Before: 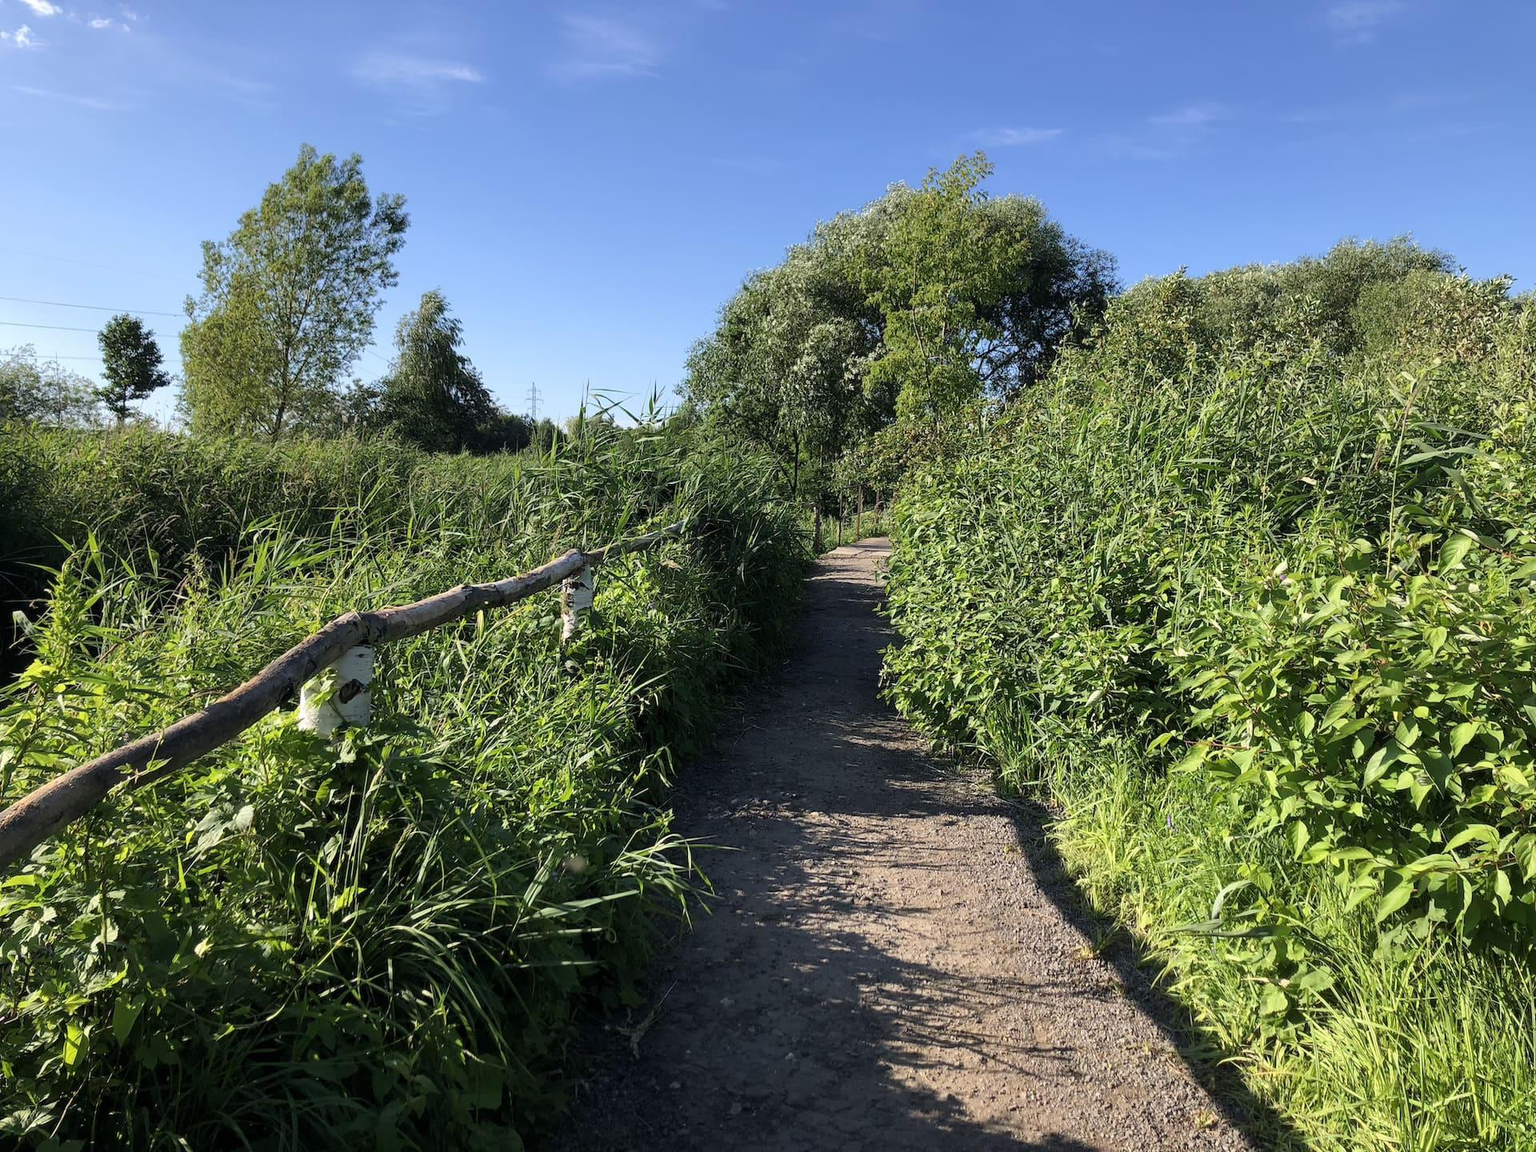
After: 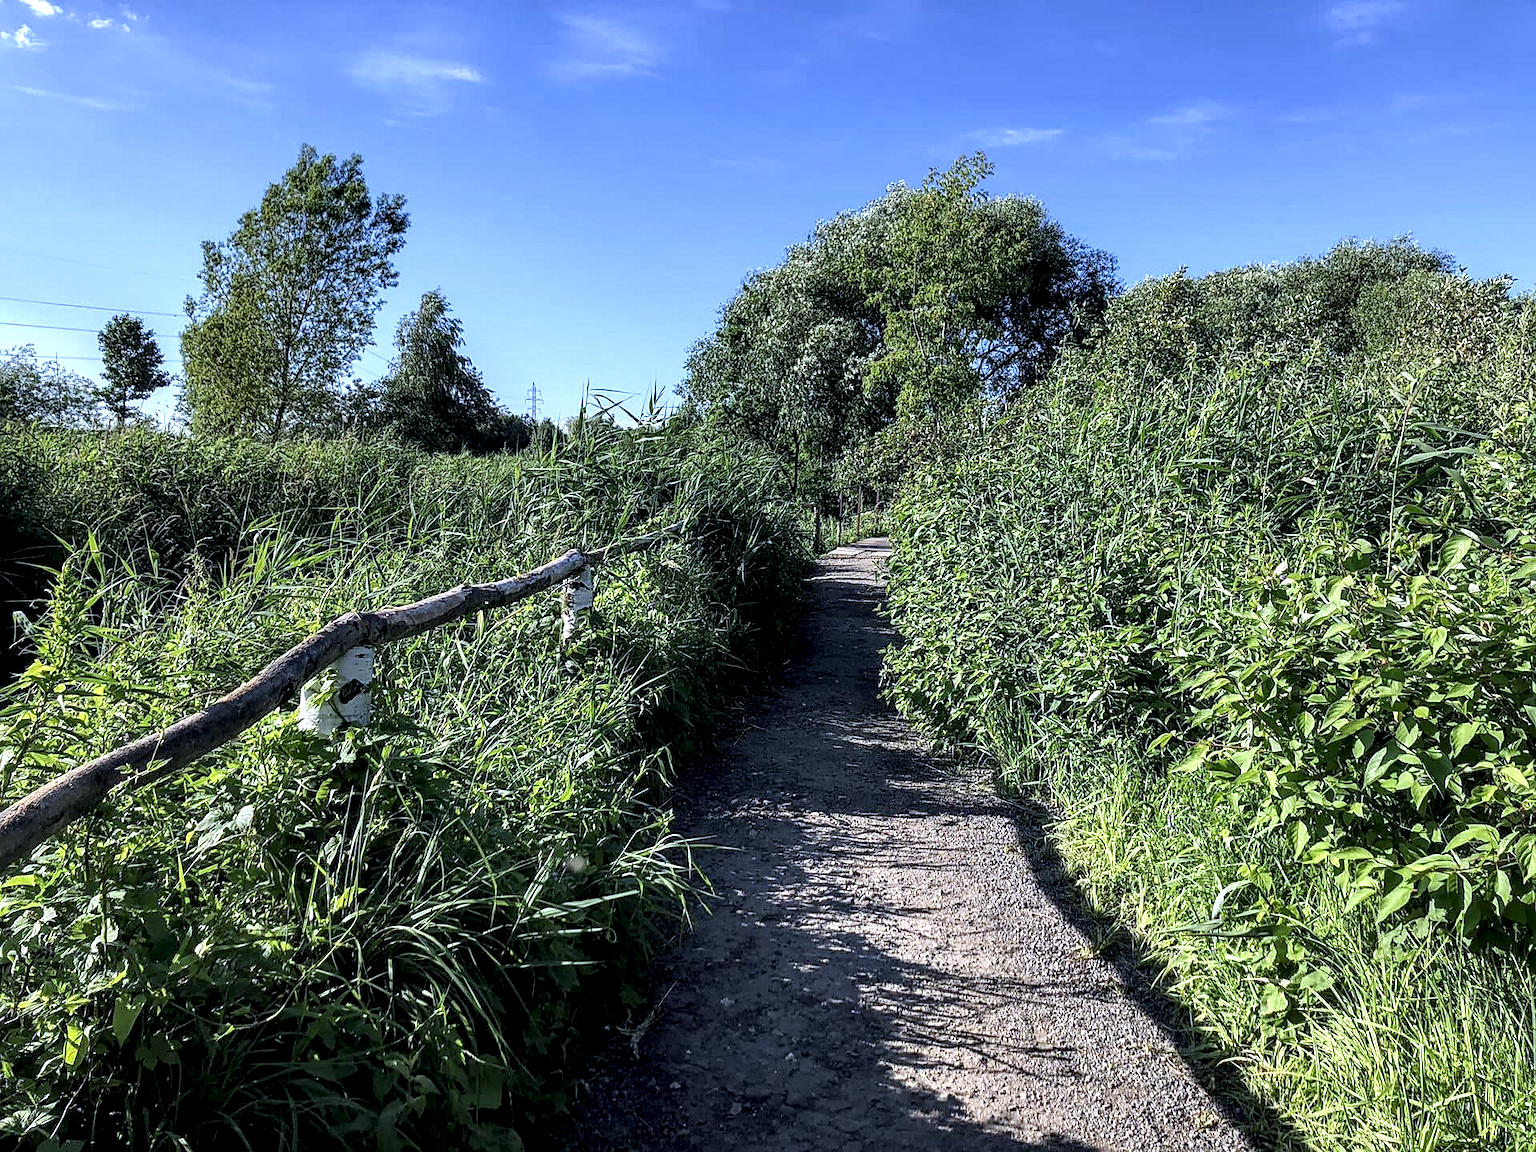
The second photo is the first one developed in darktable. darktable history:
white balance: red 0.948, green 1.02, blue 1.176
sharpen: on, module defaults
local contrast: highlights 19%, detail 186%
